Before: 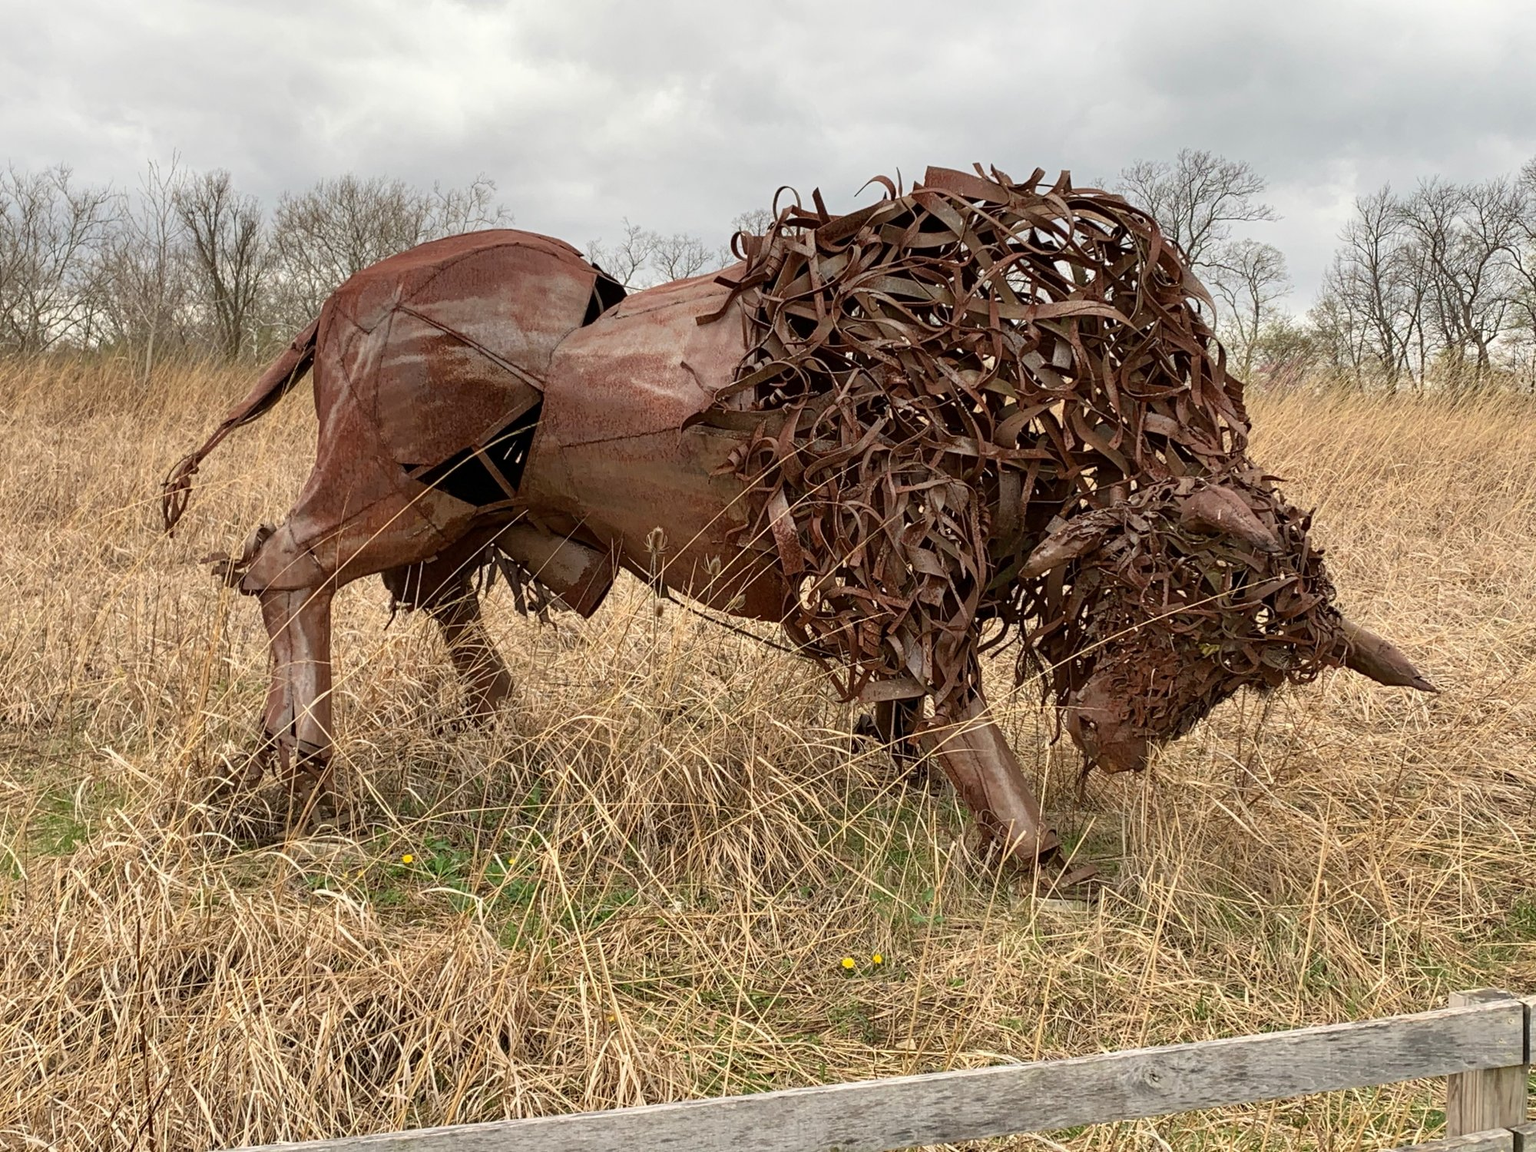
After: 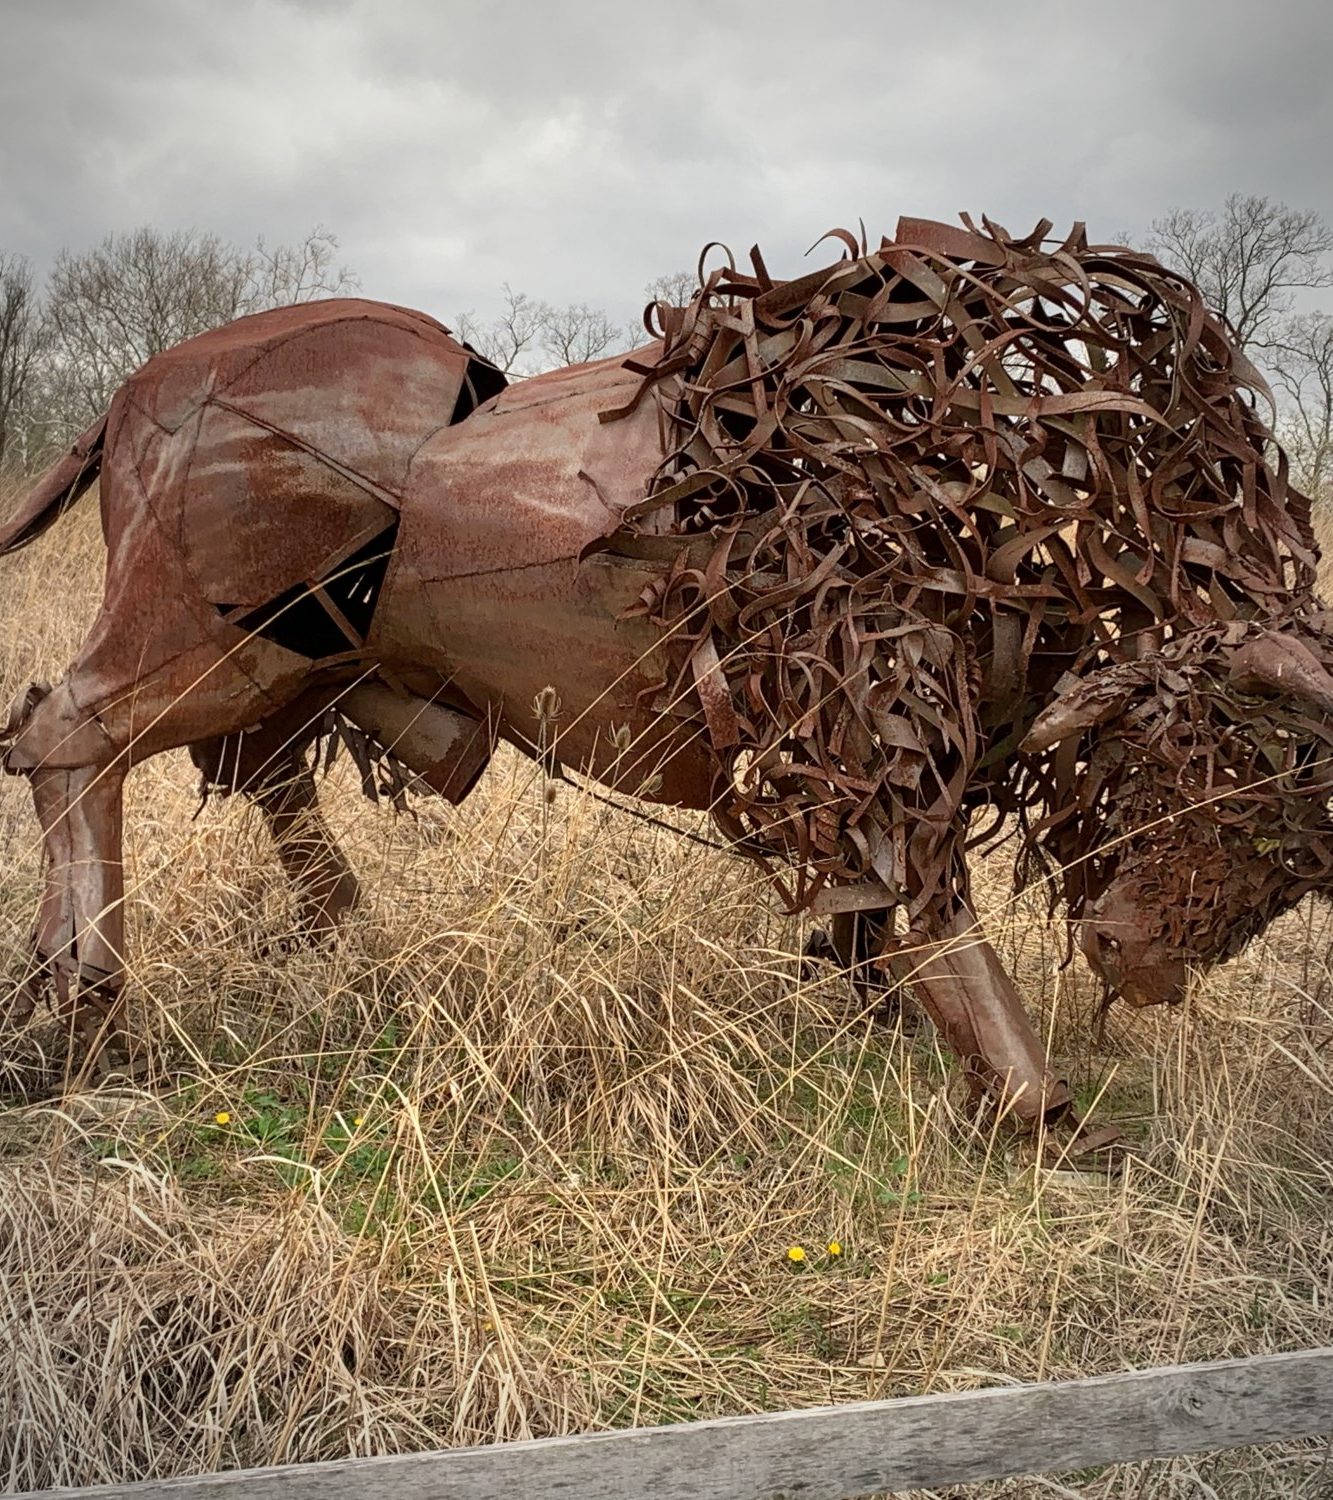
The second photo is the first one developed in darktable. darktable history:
vignetting: fall-off start 74.49%, fall-off radius 65.9%, brightness -0.628, saturation -0.68
crop: left 15.419%, right 17.914%
